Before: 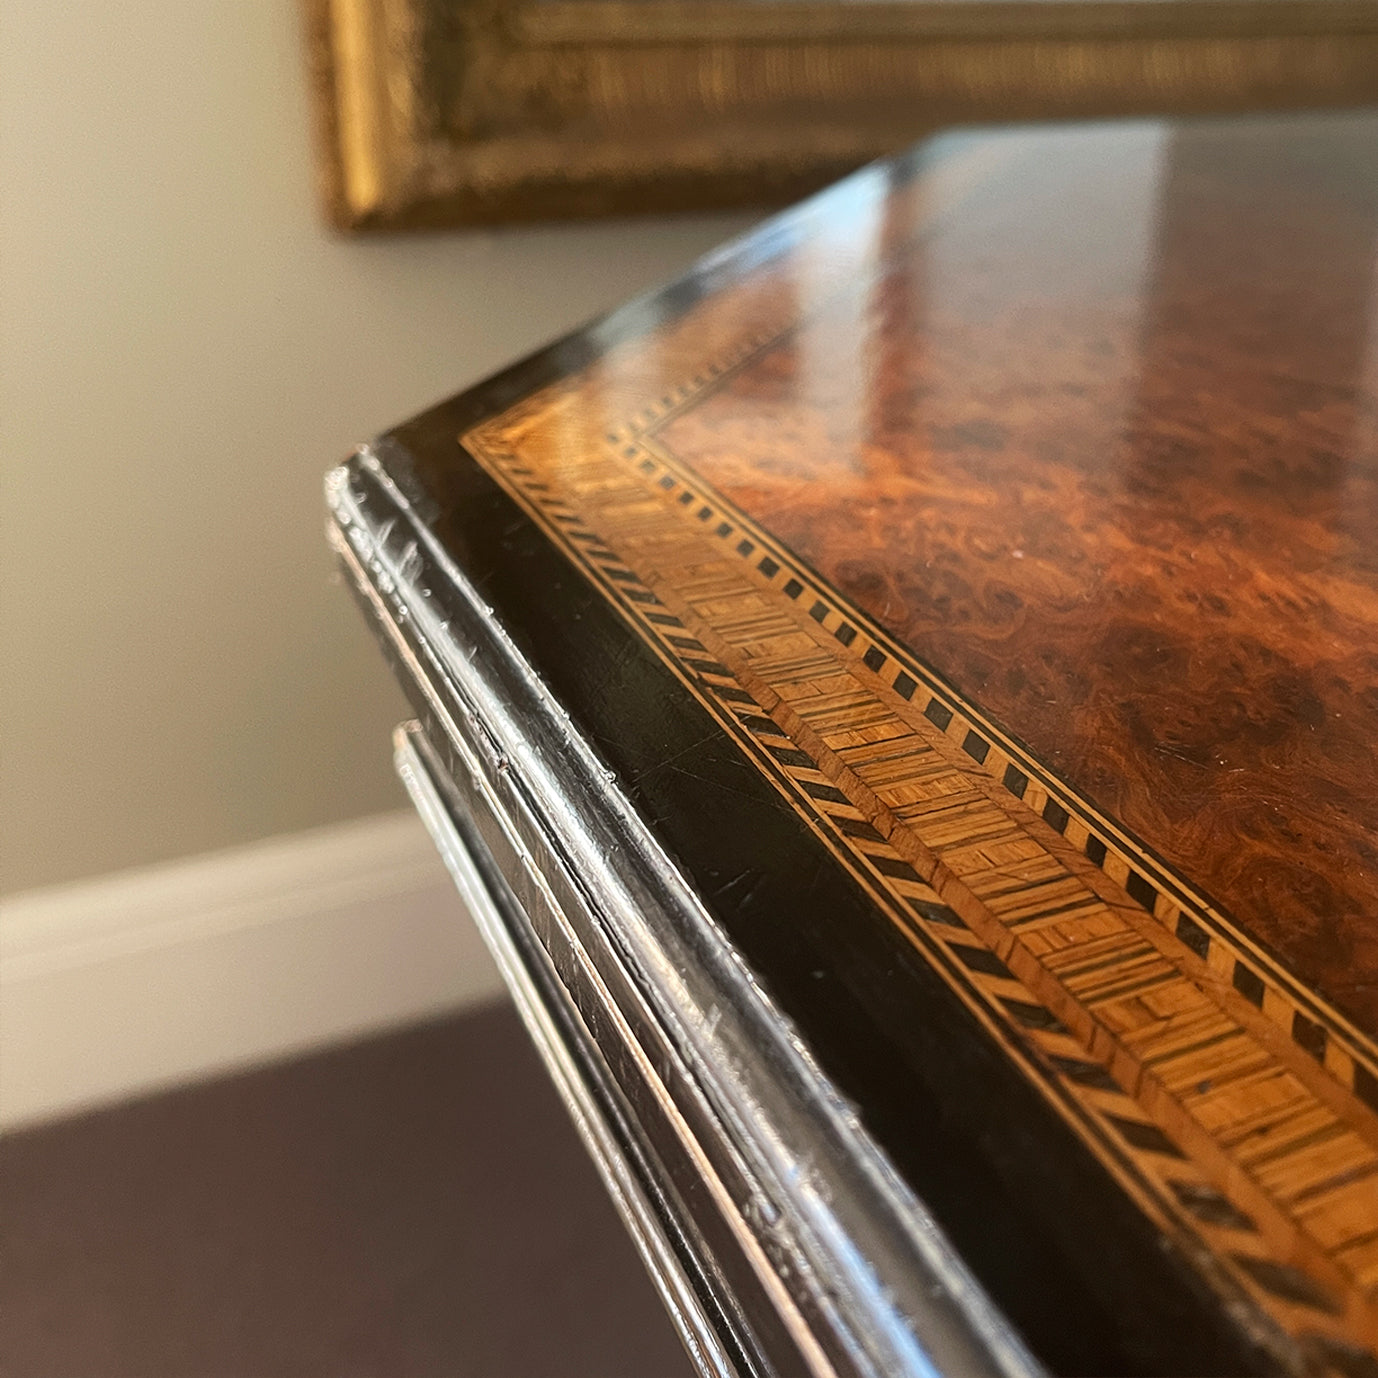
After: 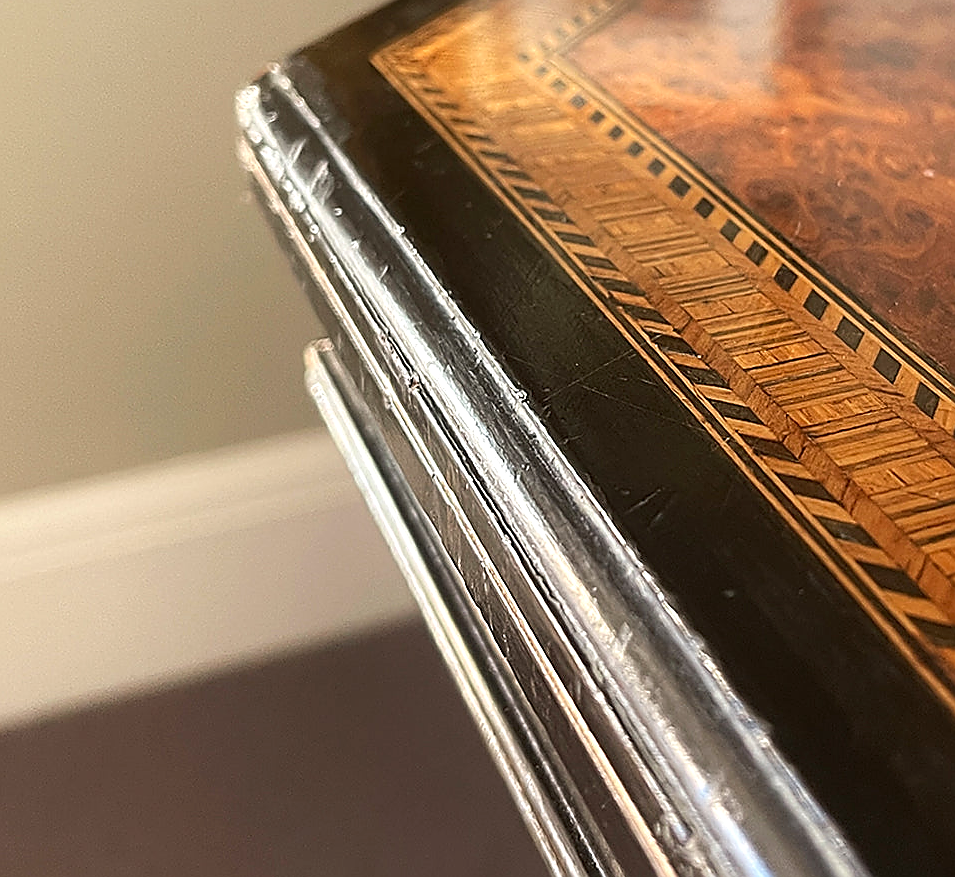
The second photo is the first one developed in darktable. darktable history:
exposure: exposure 0.29 EV, compensate highlight preservation false
sharpen: radius 1.4, amount 1.25, threshold 0.7
crop: left 6.488%, top 27.668%, right 24.183%, bottom 8.656%
